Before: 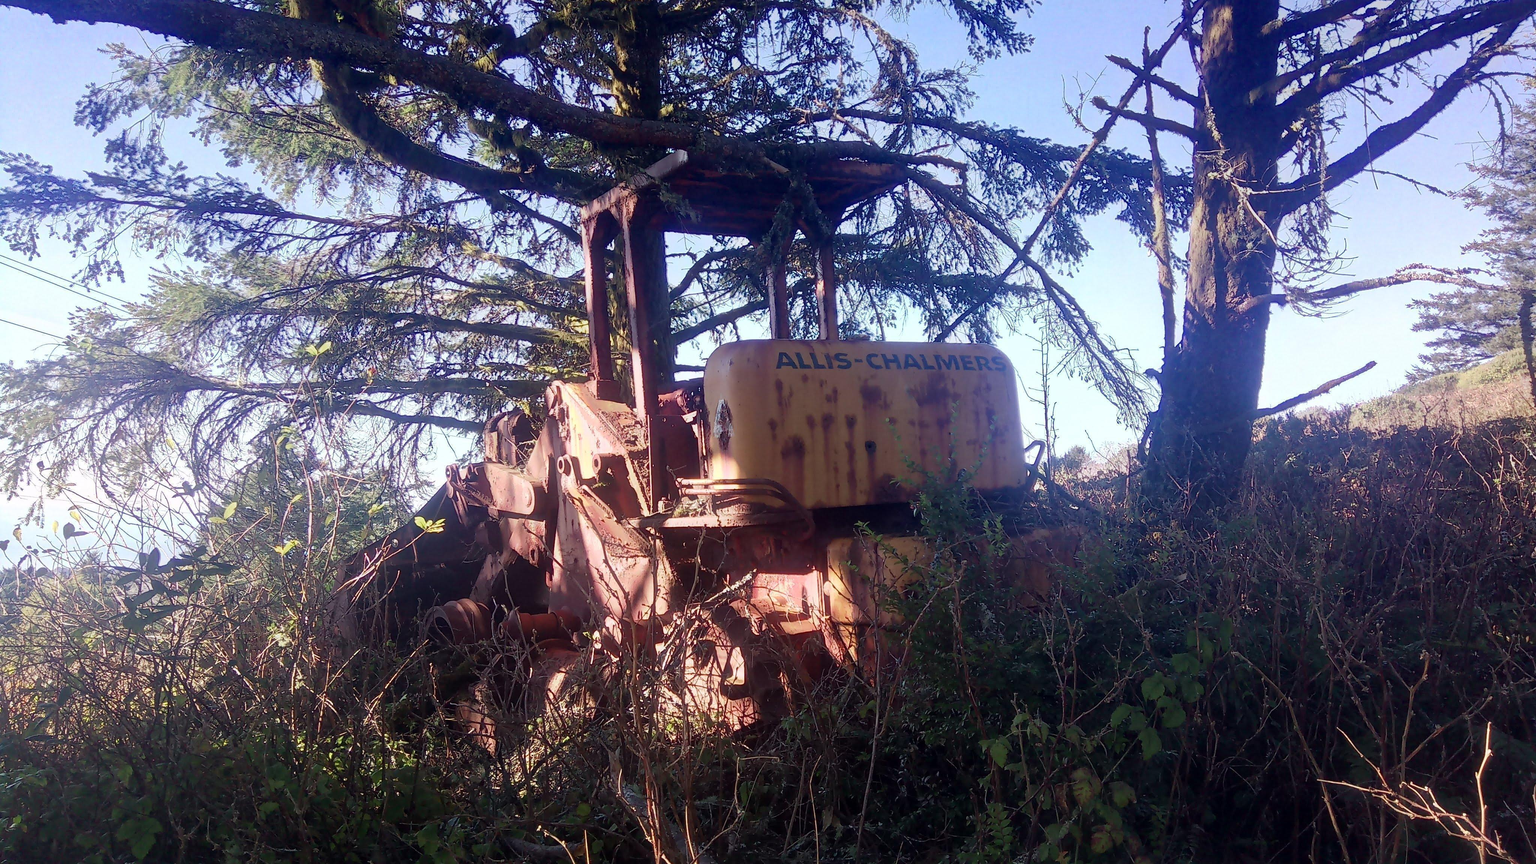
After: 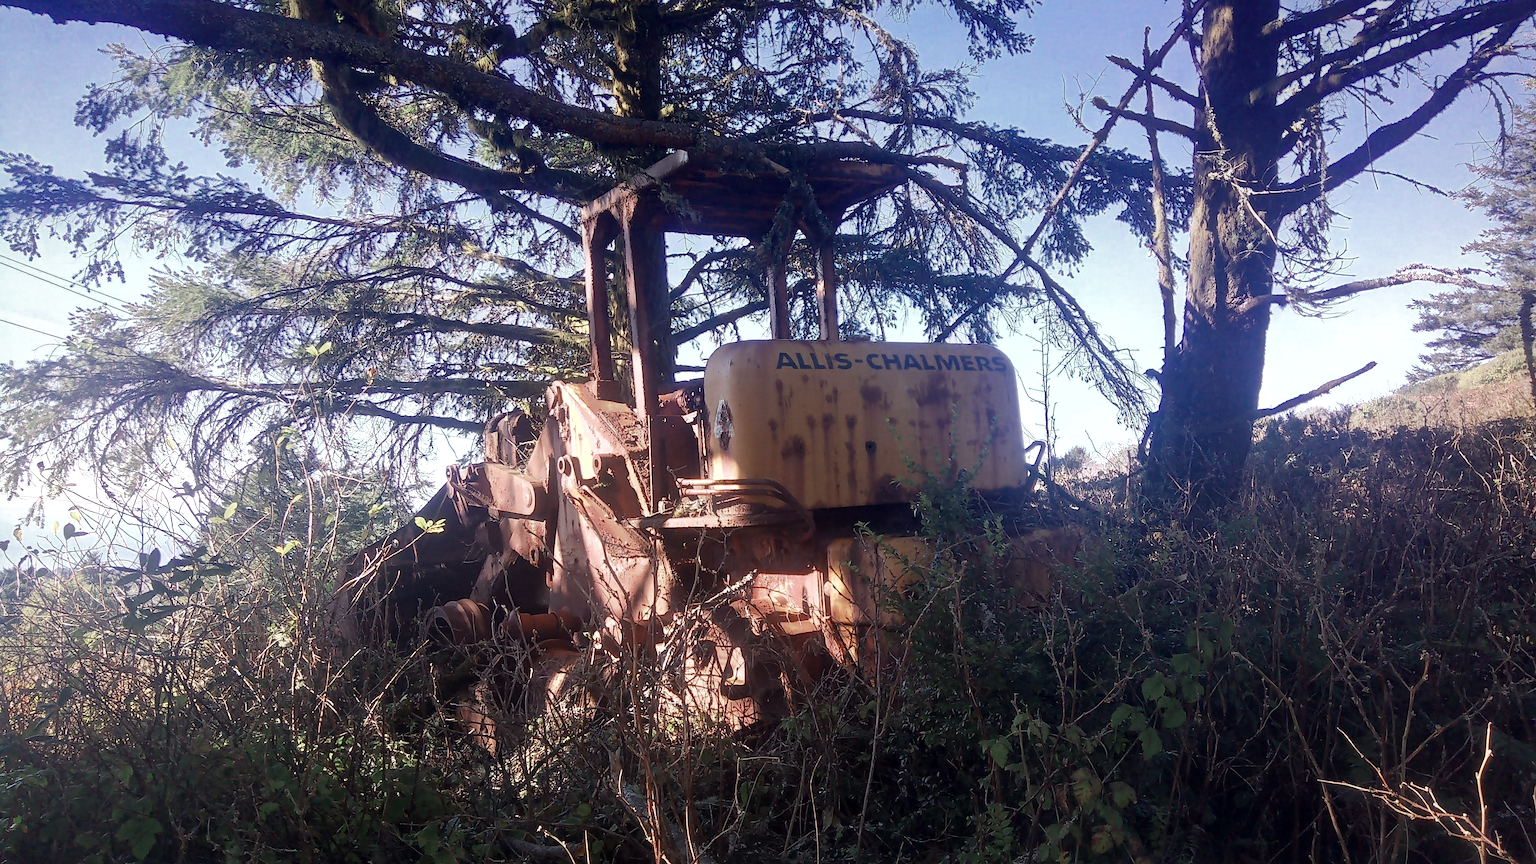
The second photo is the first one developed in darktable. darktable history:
exposure: exposure 0.209 EV, compensate highlight preservation false
color zones: curves: ch0 [(0, 0.5) (0.125, 0.4) (0.25, 0.5) (0.375, 0.4) (0.5, 0.4) (0.625, 0.35) (0.75, 0.35) (0.875, 0.5)]; ch1 [(0, 0.35) (0.125, 0.45) (0.25, 0.35) (0.375, 0.35) (0.5, 0.35) (0.625, 0.35) (0.75, 0.45) (0.875, 0.35)]; ch2 [(0, 0.6) (0.125, 0.5) (0.25, 0.5) (0.375, 0.6) (0.5, 0.6) (0.625, 0.5) (0.75, 0.5) (0.875, 0.5)]
sharpen: amount 0.205
vignetting: brightness -0.236, saturation 0.144
